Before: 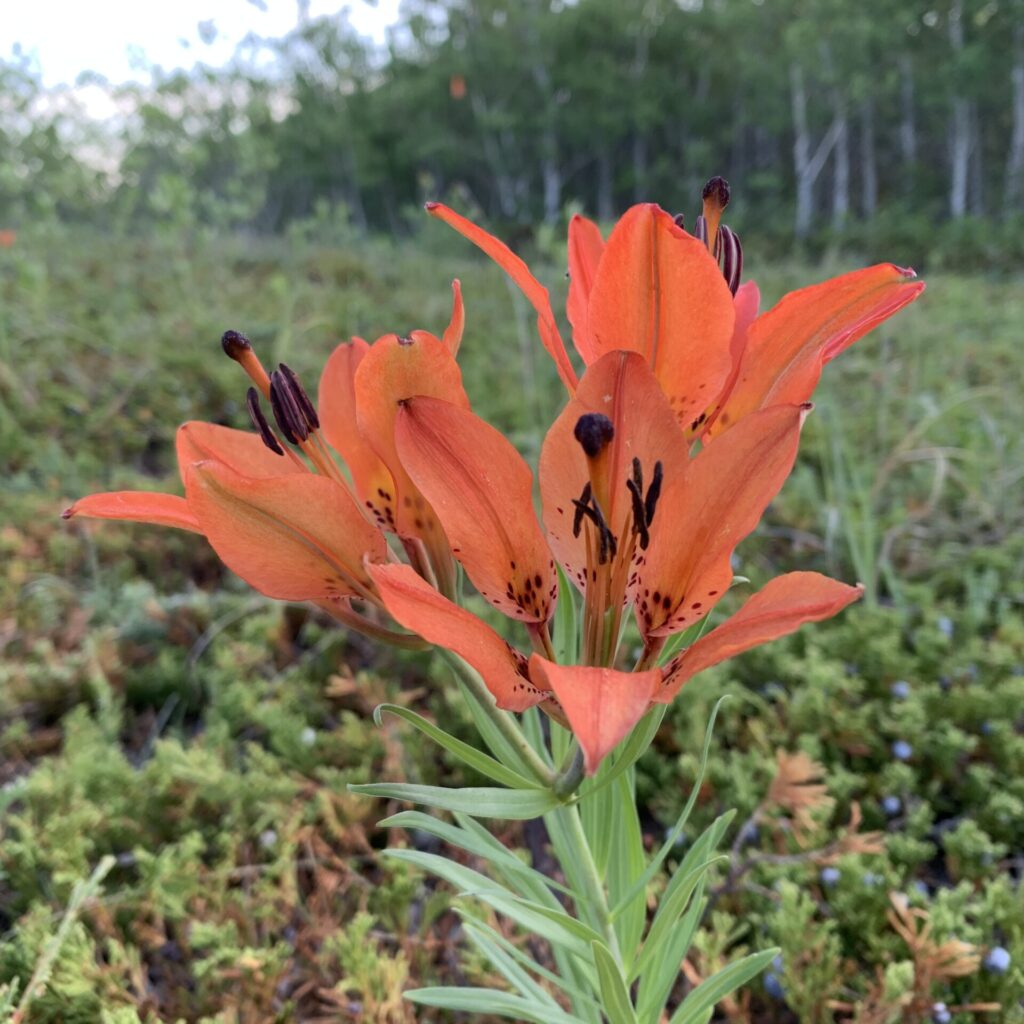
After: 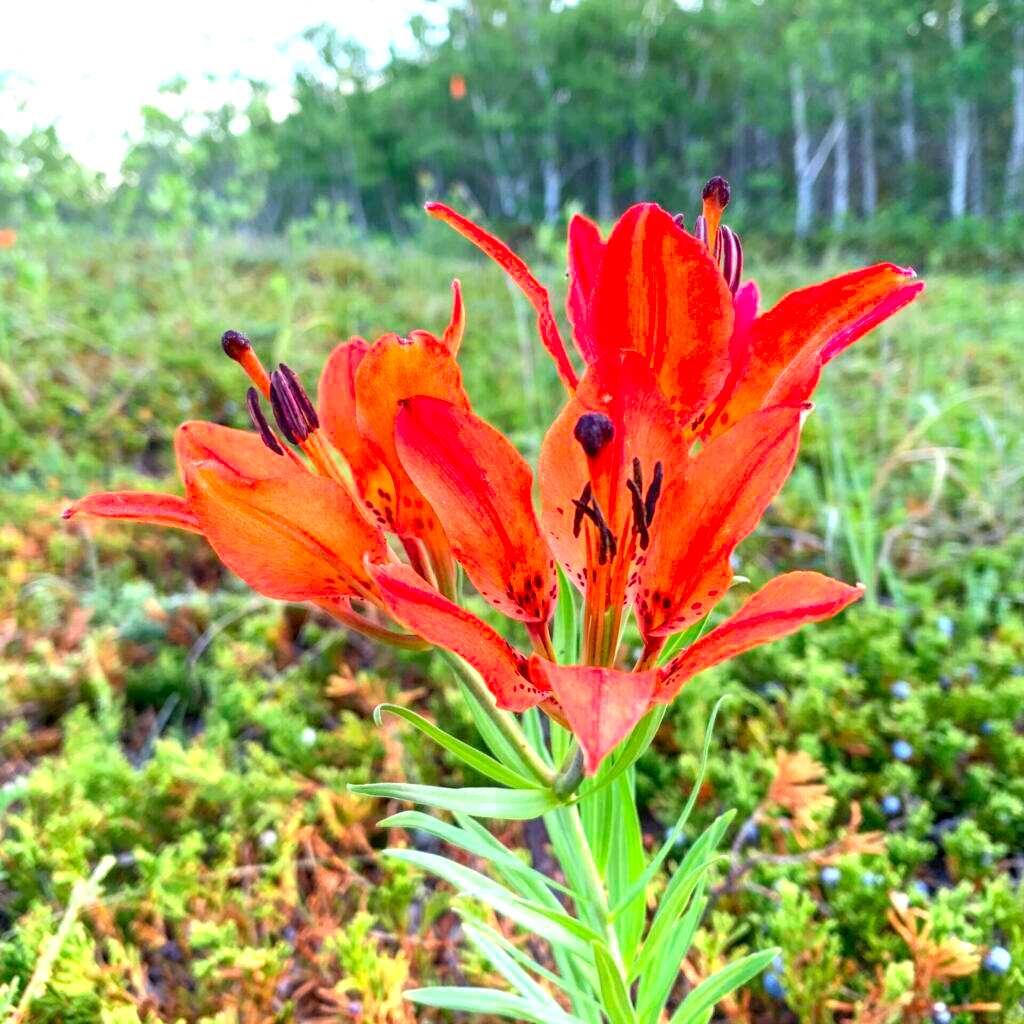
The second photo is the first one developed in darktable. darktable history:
exposure: black level correction 0, exposure 1.2 EV, compensate exposure bias true, compensate highlight preservation false
local contrast: on, module defaults
contrast brightness saturation: saturation 0.5
